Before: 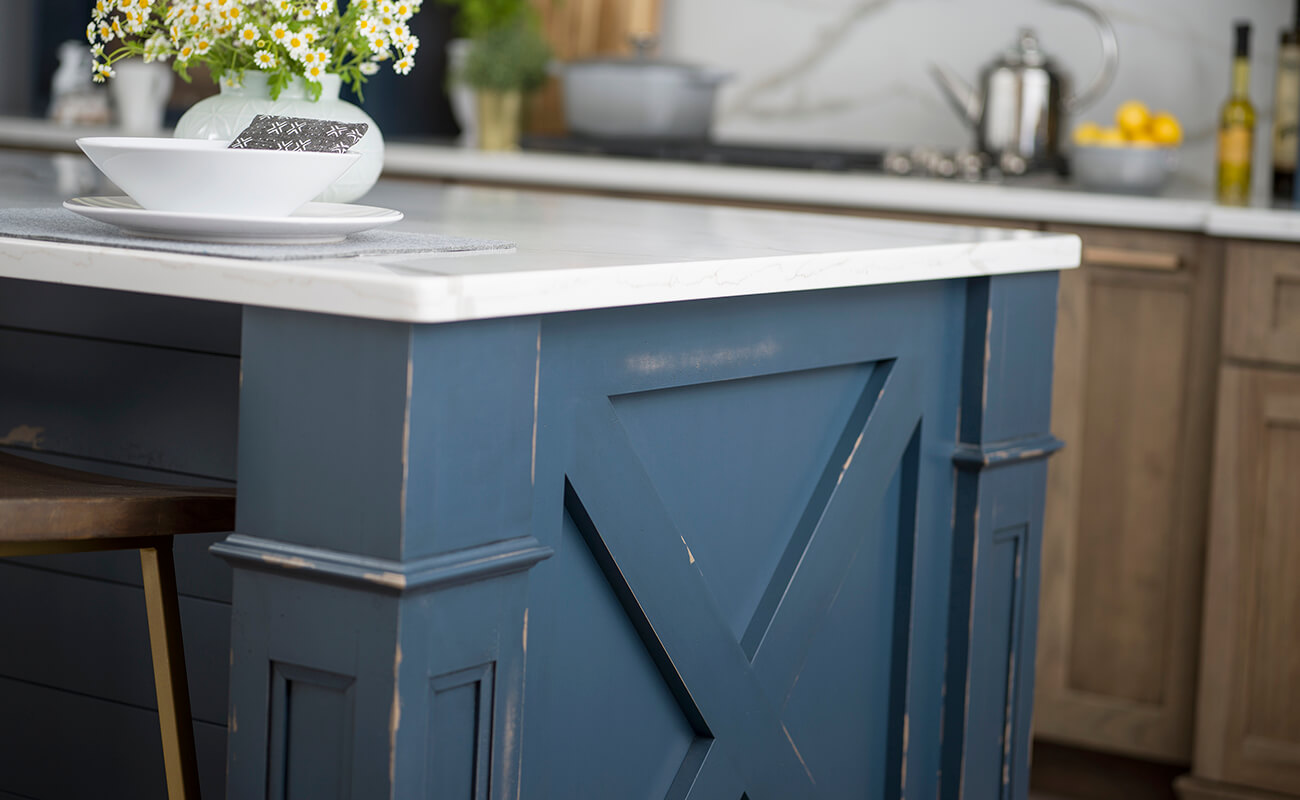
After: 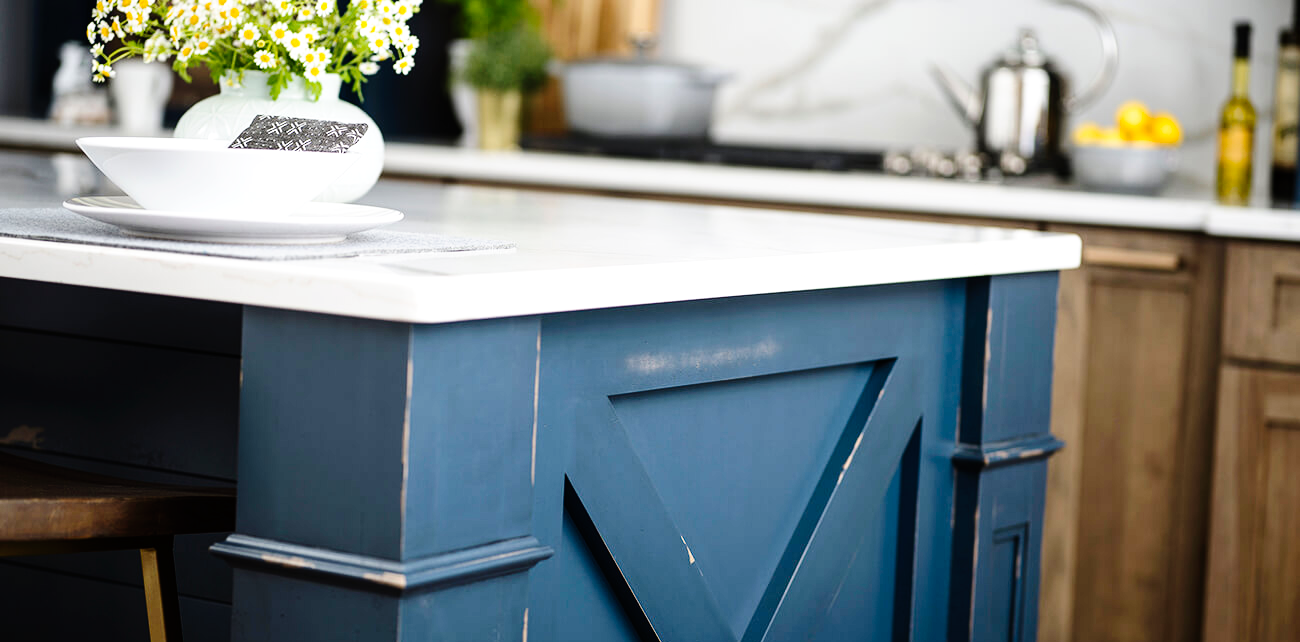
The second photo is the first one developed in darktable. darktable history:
crop: bottom 19.644%
tone equalizer: -8 EV -0.417 EV, -7 EV -0.389 EV, -6 EV -0.333 EV, -5 EV -0.222 EV, -3 EV 0.222 EV, -2 EV 0.333 EV, -1 EV 0.389 EV, +0 EV 0.417 EV, edges refinement/feathering 500, mask exposure compensation -1.57 EV, preserve details no
tone curve: curves: ch0 [(0, 0) (0.003, 0.003) (0.011, 0.005) (0.025, 0.008) (0.044, 0.012) (0.069, 0.02) (0.1, 0.031) (0.136, 0.047) (0.177, 0.088) (0.224, 0.141) (0.277, 0.222) (0.335, 0.32) (0.399, 0.425) (0.468, 0.524) (0.543, 0.623) (0.623, 0.716) (0.709, 0.796) (0.801, 0.88) (0.898, 0.959) (1, 1)], preserve colors none
